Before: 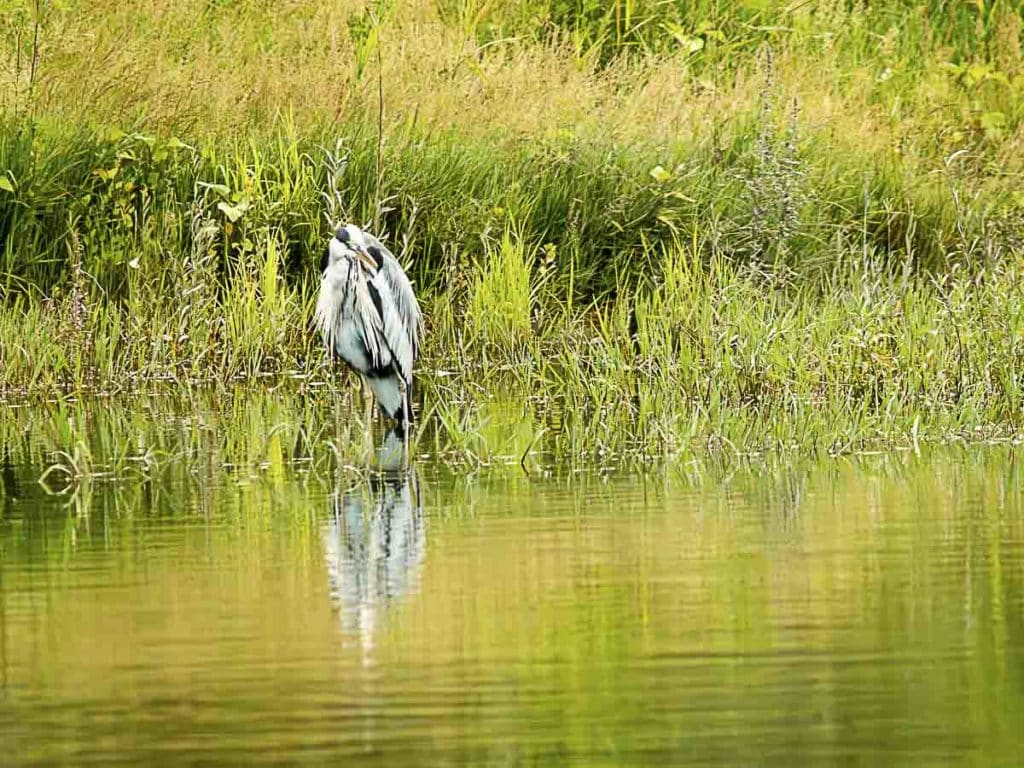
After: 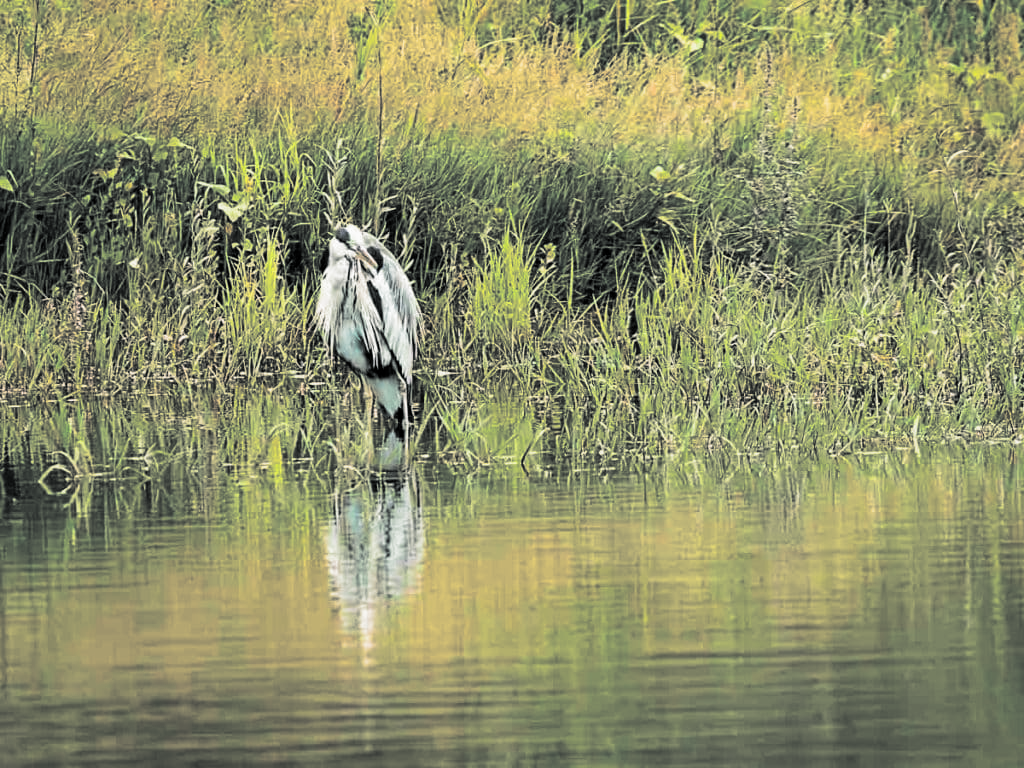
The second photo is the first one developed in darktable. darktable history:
split-toning: shadows › hue 190.8°, shadows › saturation 0.05, highlights › hue 54°, highlights › saturation 0.05, compress 0%
